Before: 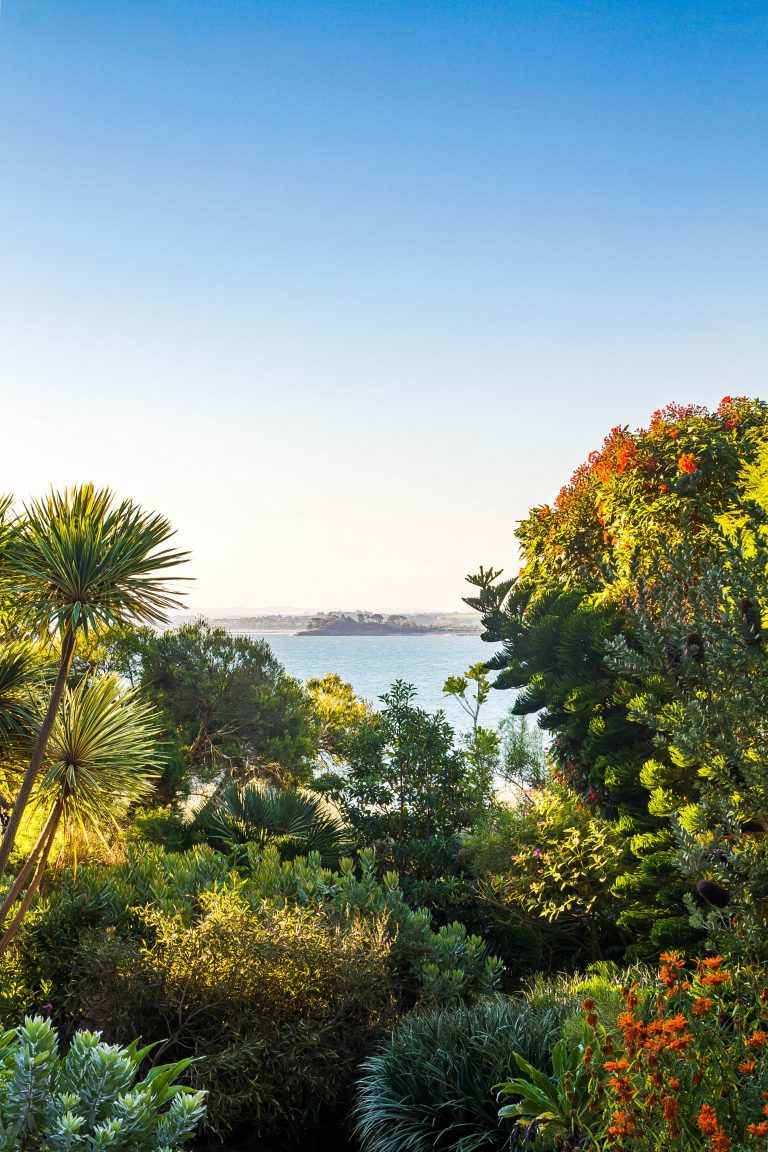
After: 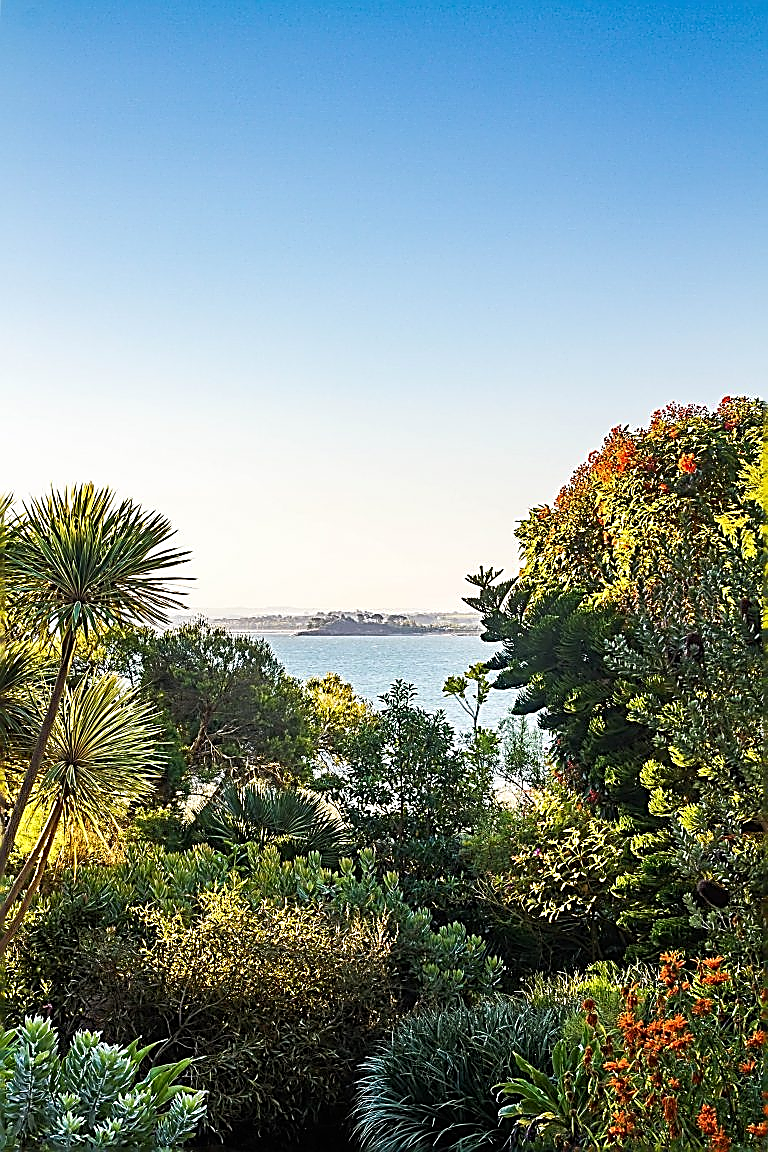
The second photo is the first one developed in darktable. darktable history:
sharpen: amount 1.984
